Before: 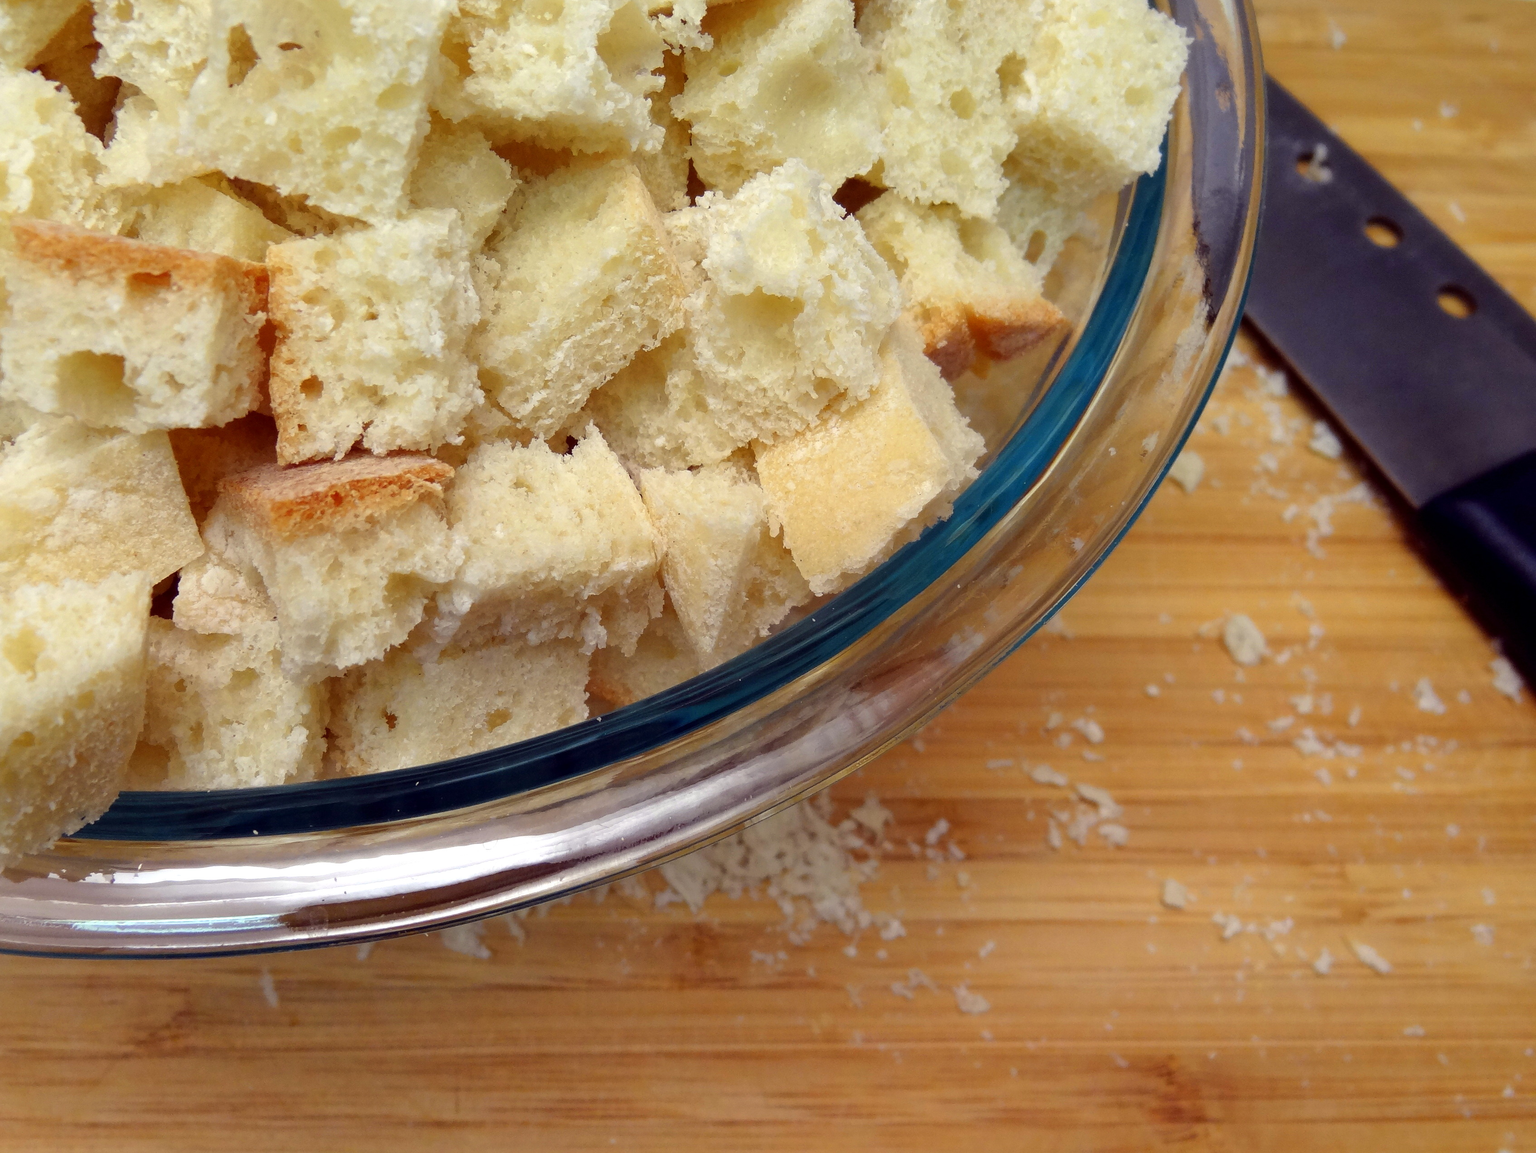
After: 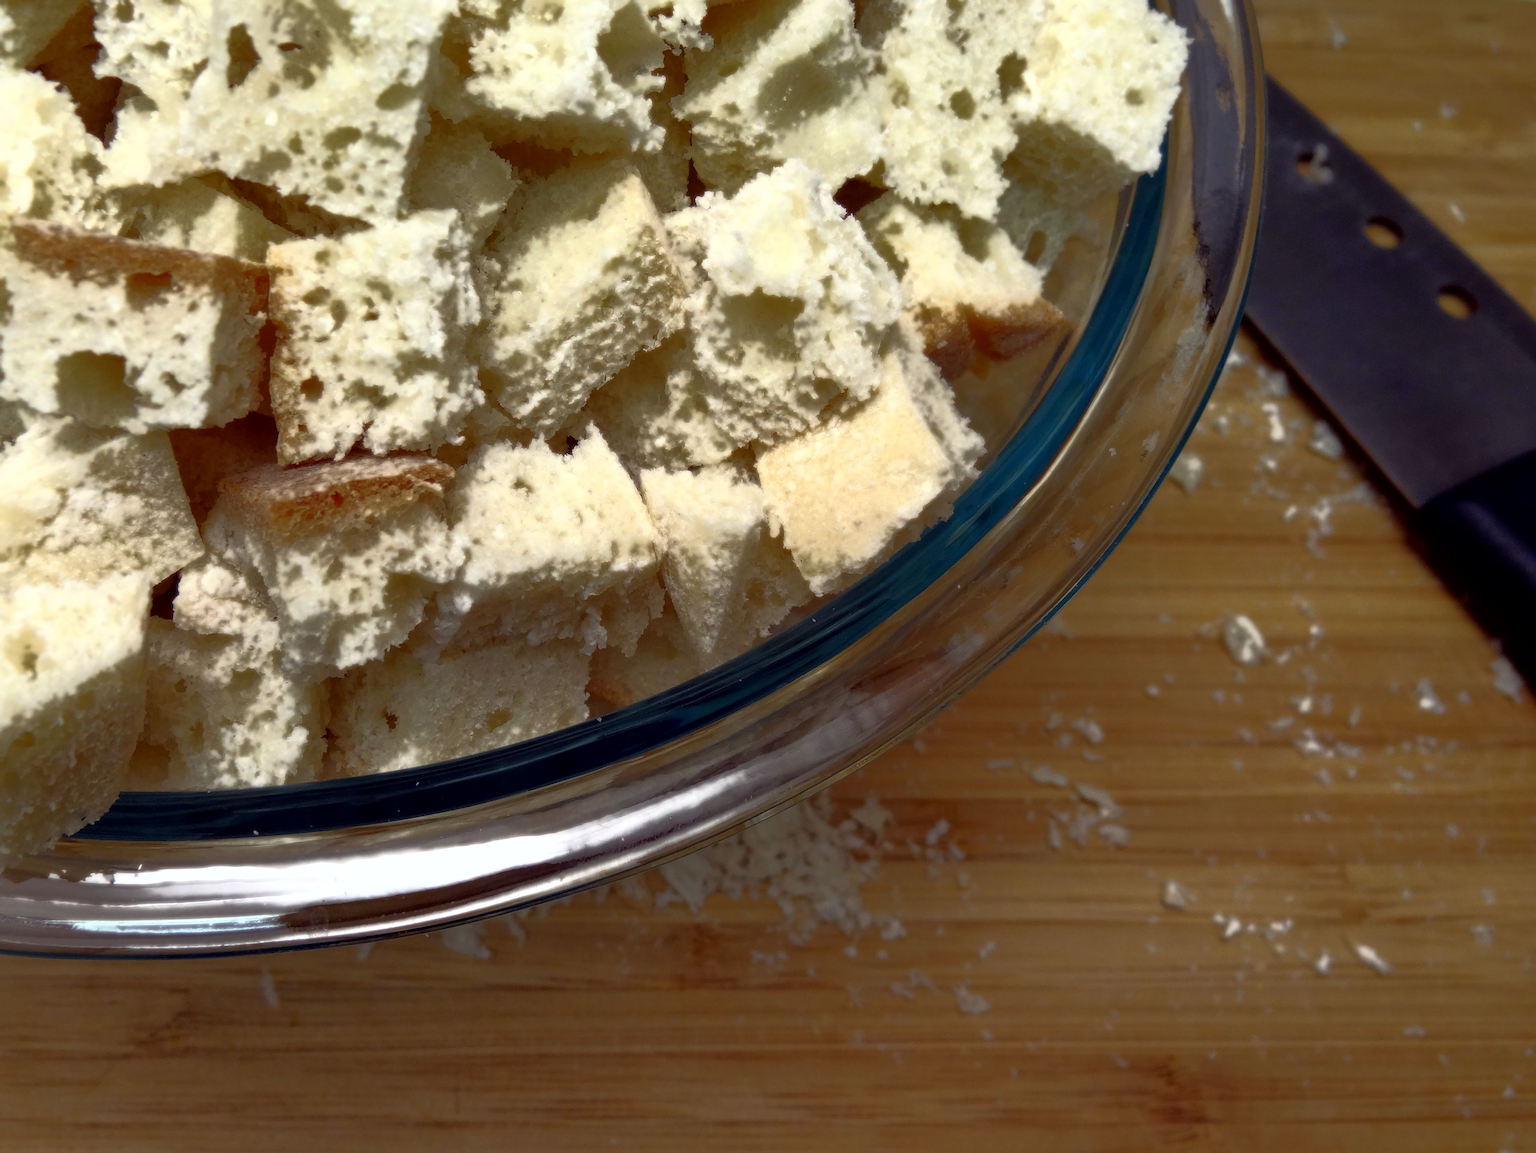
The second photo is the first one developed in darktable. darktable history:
base curve: curves: ch0 [(0, 0) (0.564, 0.291) (0.802, 0.731) (1, 1)]
white balance: red 0.986, blue 1.01
bloom: size 0%, threshold 54.82%, strength 8.31%
local contrast: mode bilateral grid, contrast 20, coarseness 50, detail 120%, midtone range 0.2
